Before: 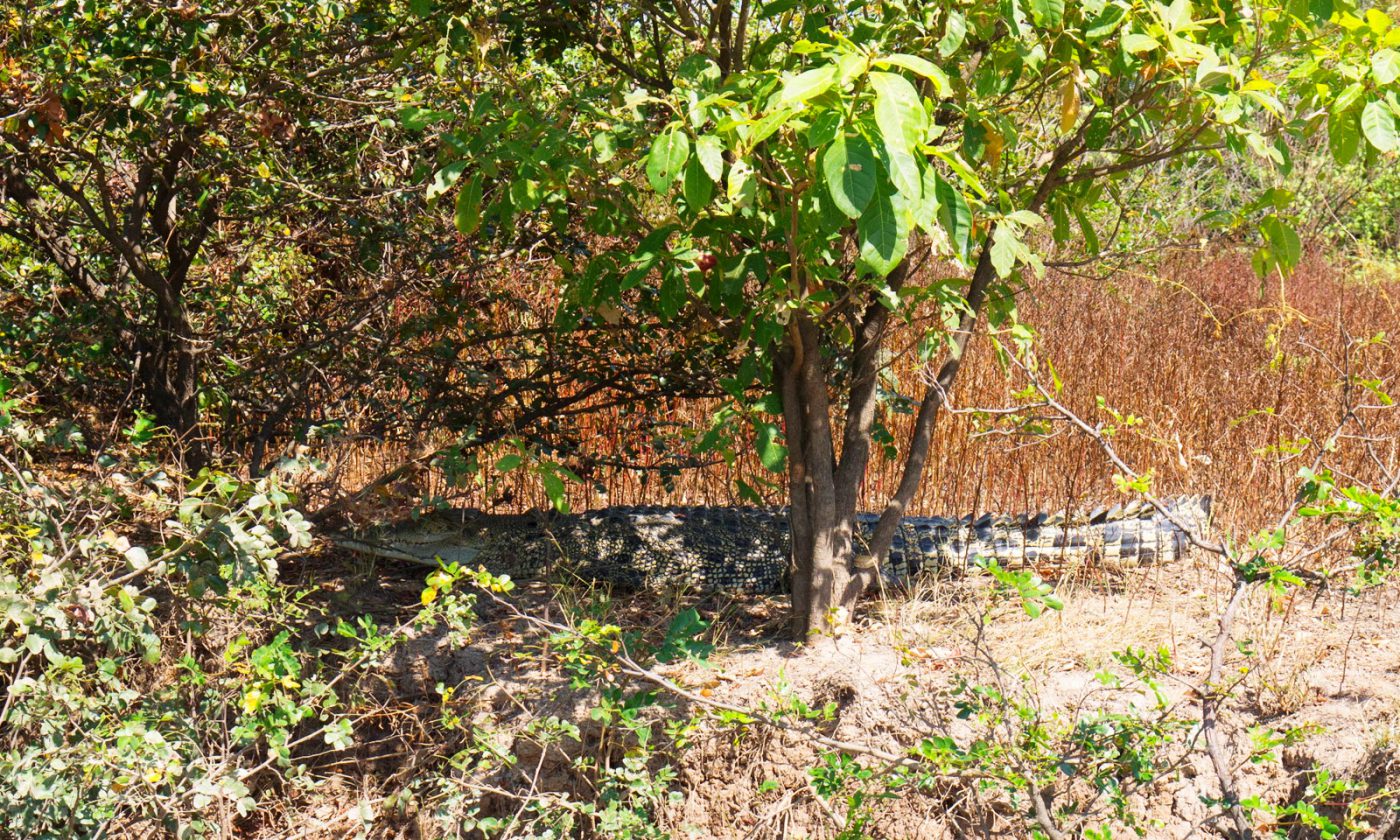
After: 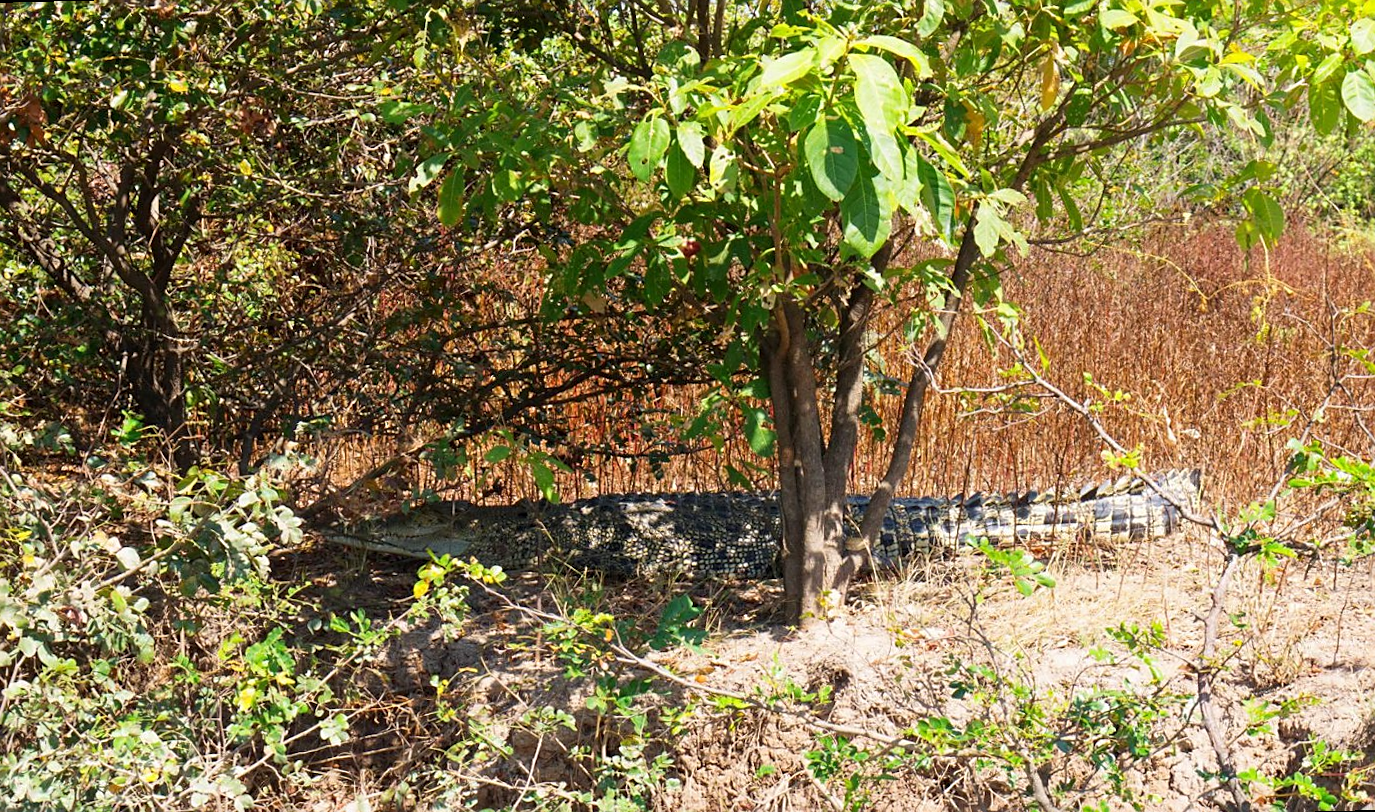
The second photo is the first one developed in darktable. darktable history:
exposure: exposure -0.01 EV, compensate highlight preservation false
sharpen: radius 1.864, amount 0.398, threshold 1.271
rotate and perspective: rotation -1.42°, crop left 0.016, crop right 0.984, crop top 0.035, crop bottom 0.965
